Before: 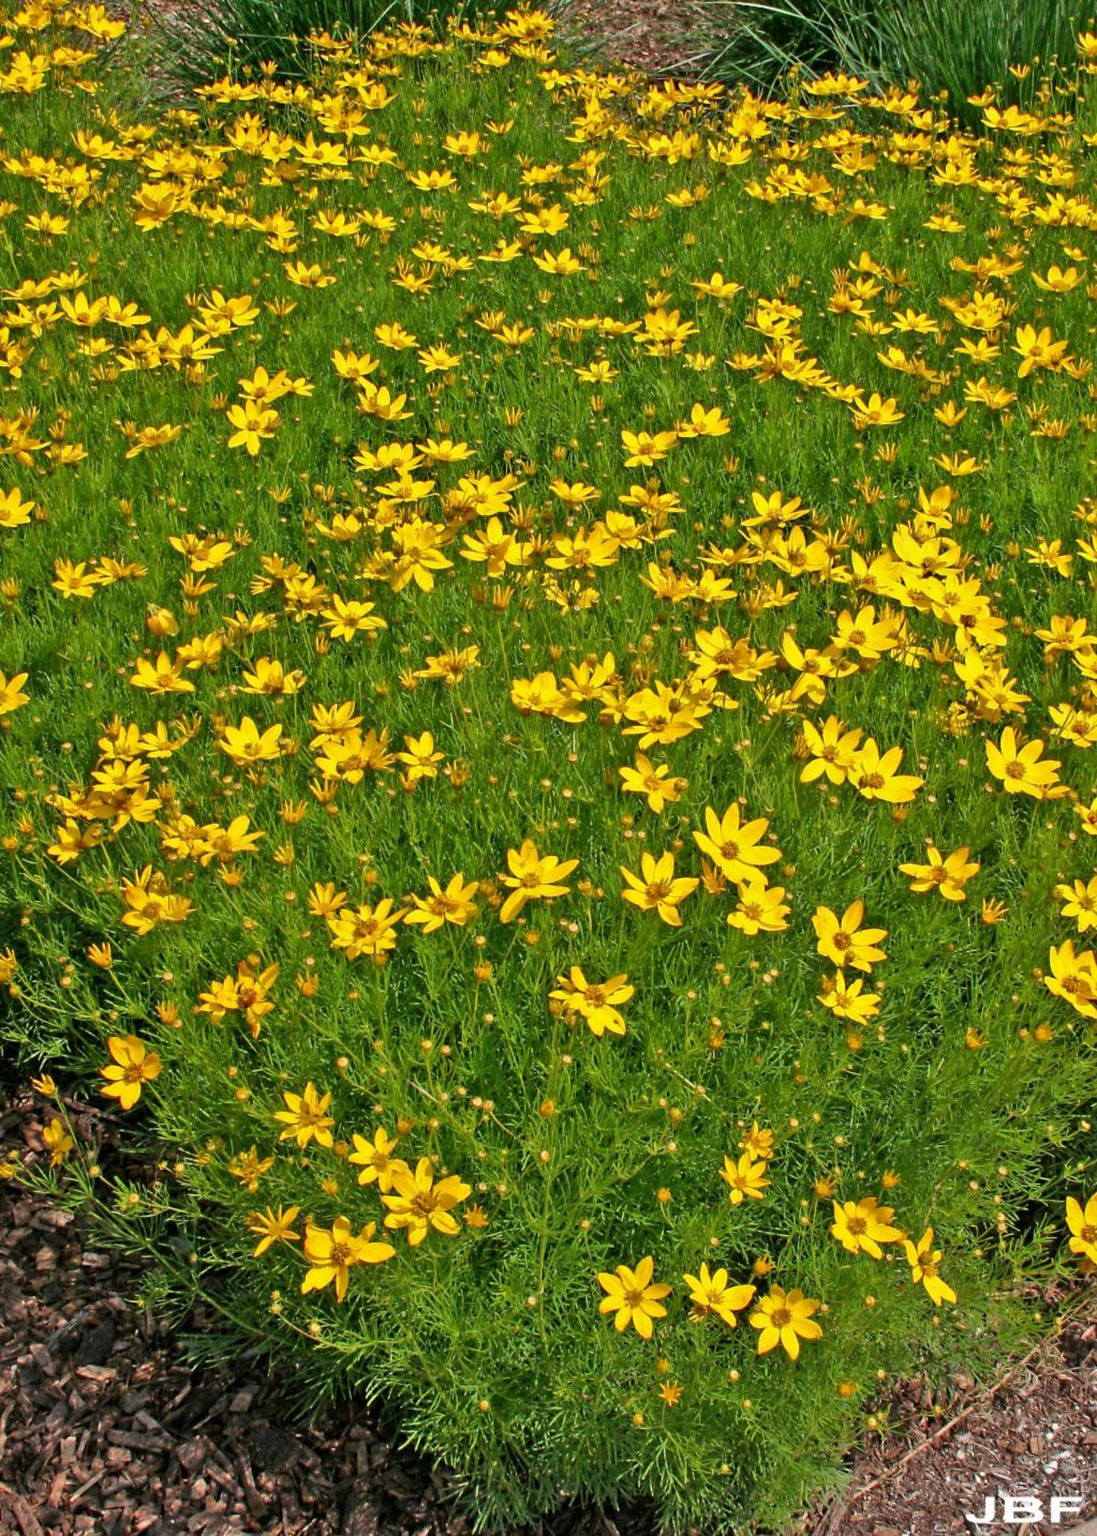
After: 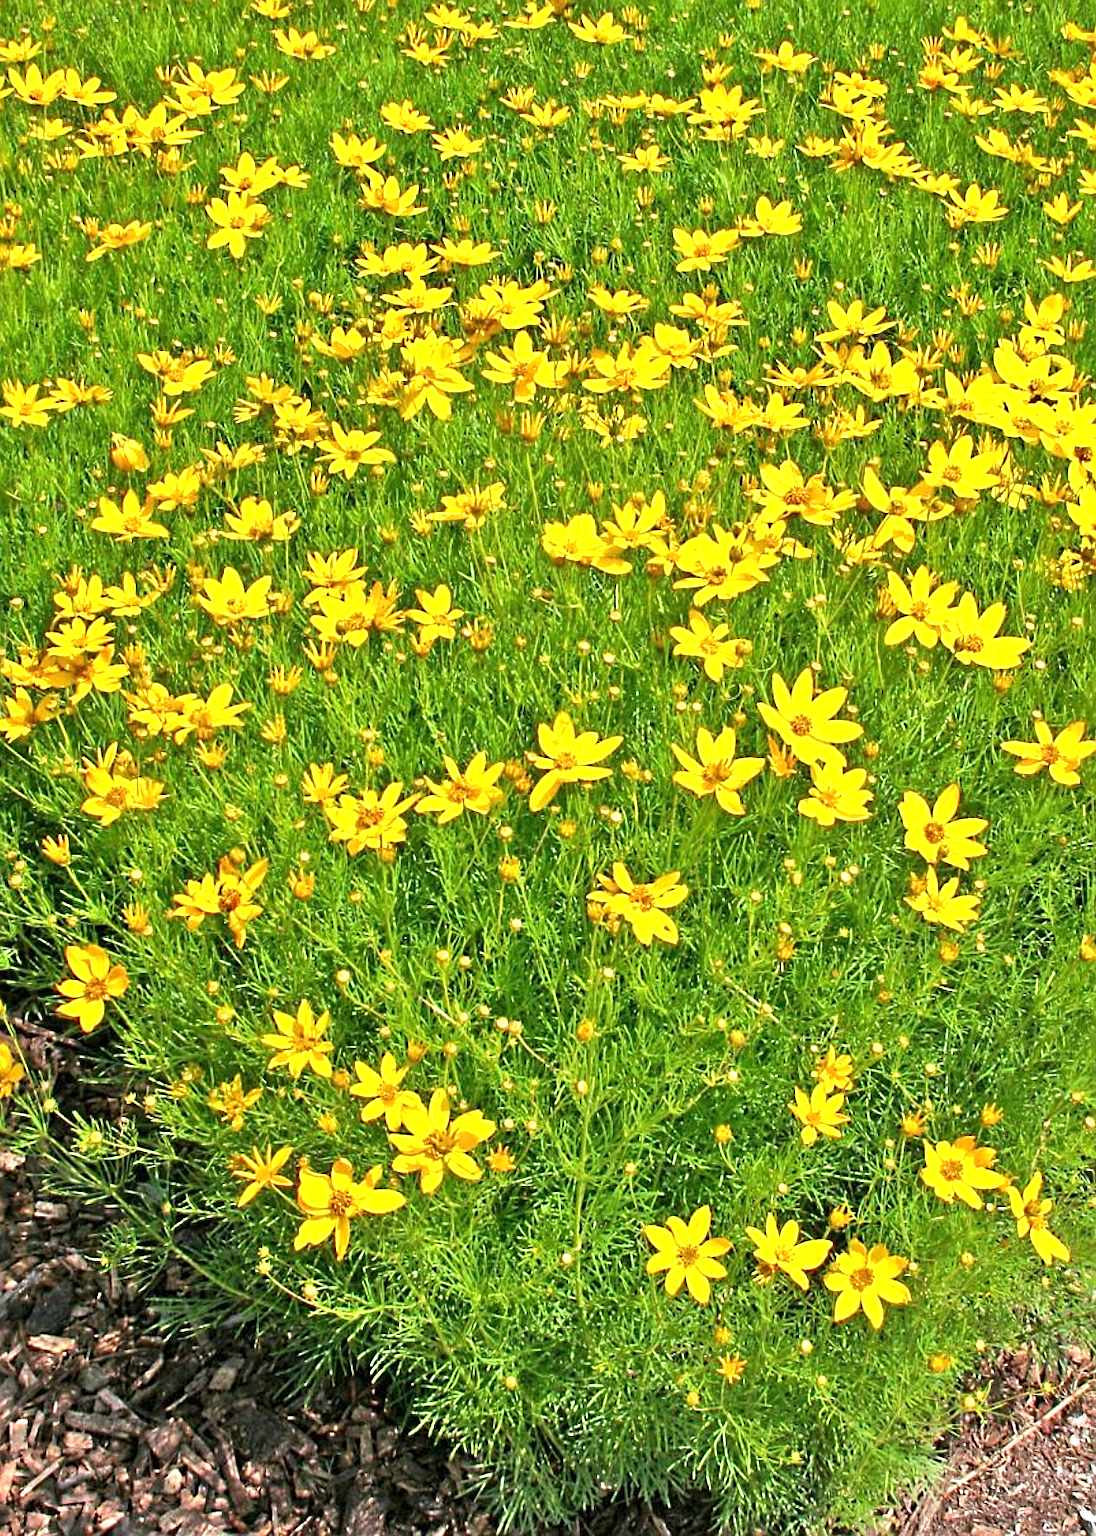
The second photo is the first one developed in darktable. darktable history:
crop and rotate: left 4.842%, top 15.51%, right 10.668%
sharpen: on, module defaults
exposure: black level correction 0, exposure 1.1 EV, compensate exposure bias true, compensate highlight preservation false
white balance: red 0.988, blue 1.017
